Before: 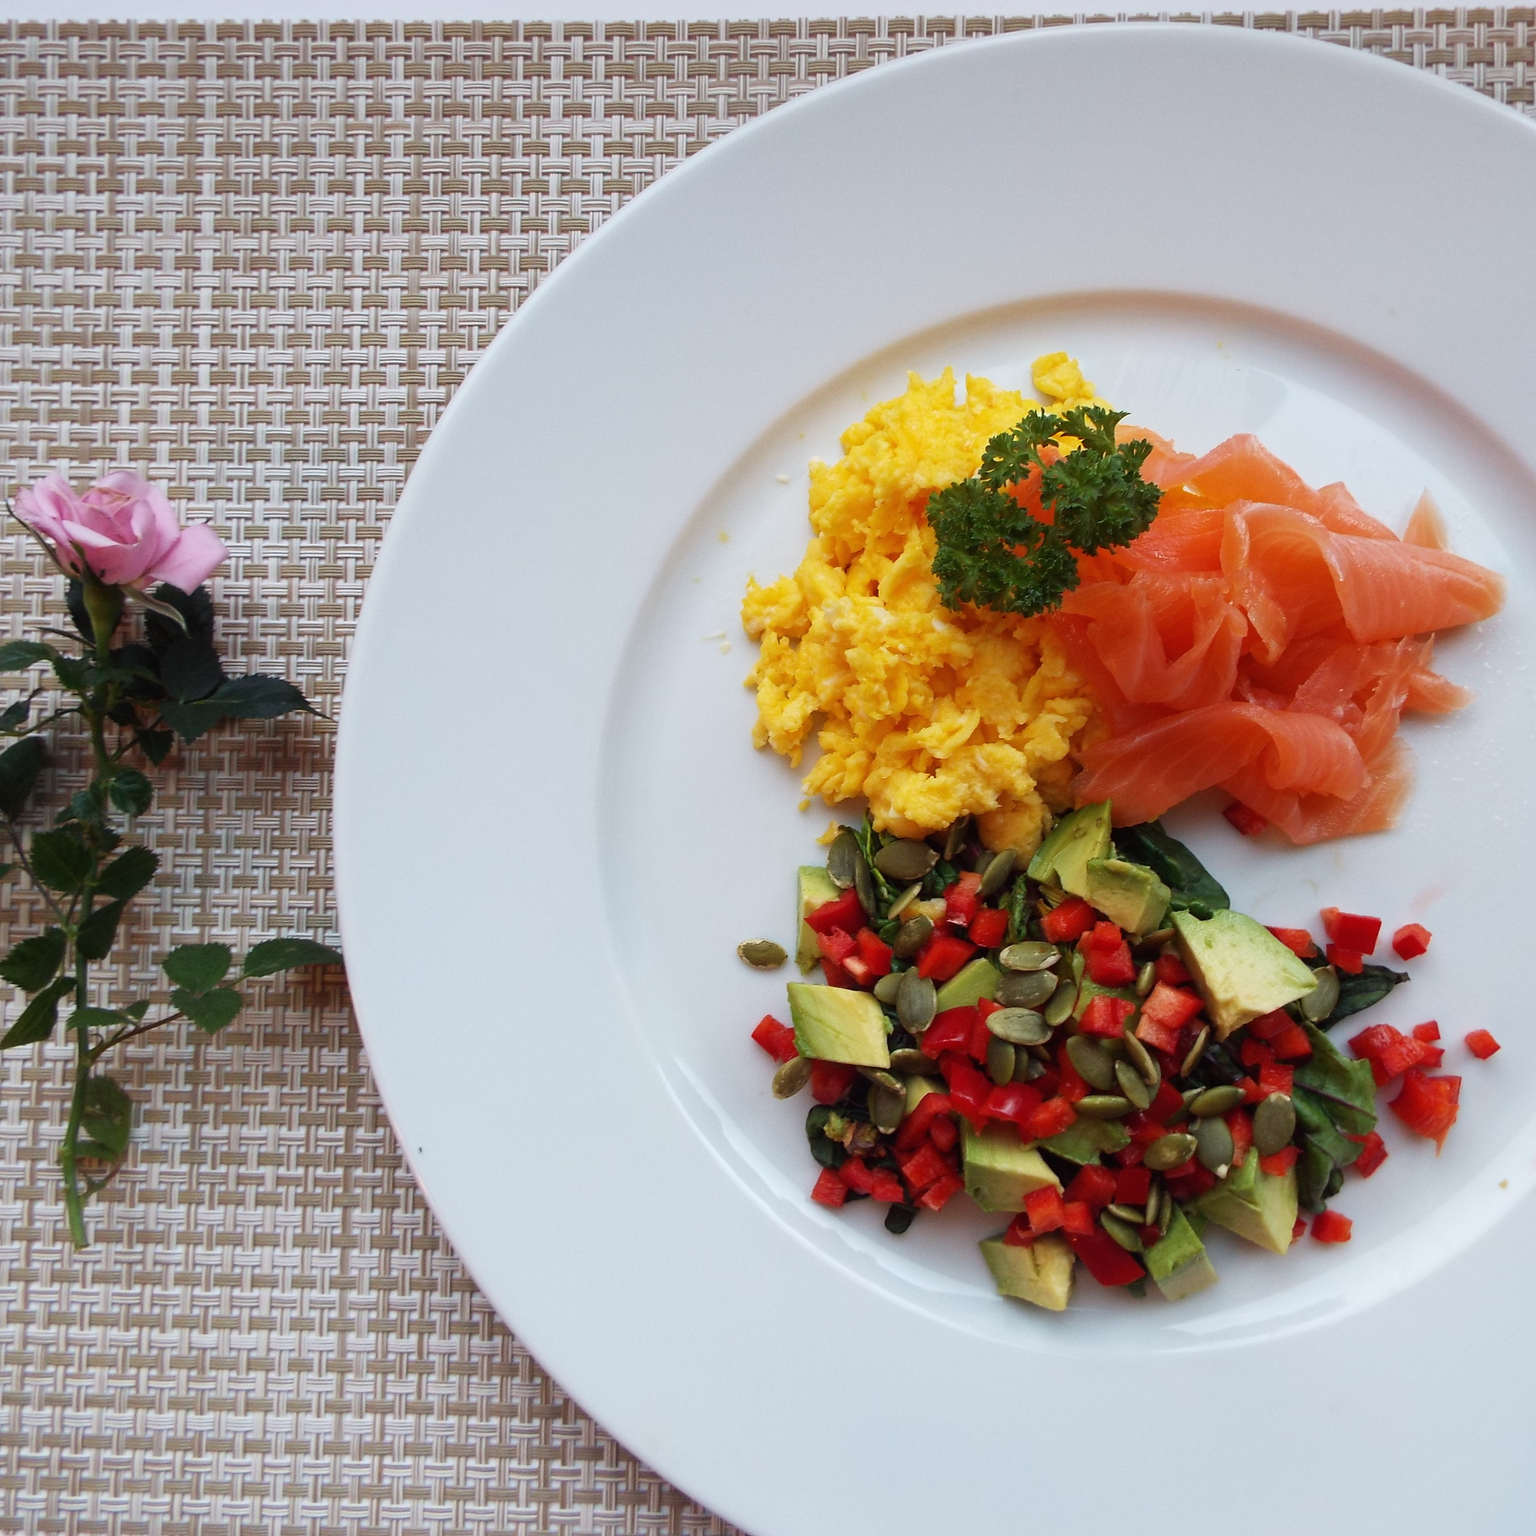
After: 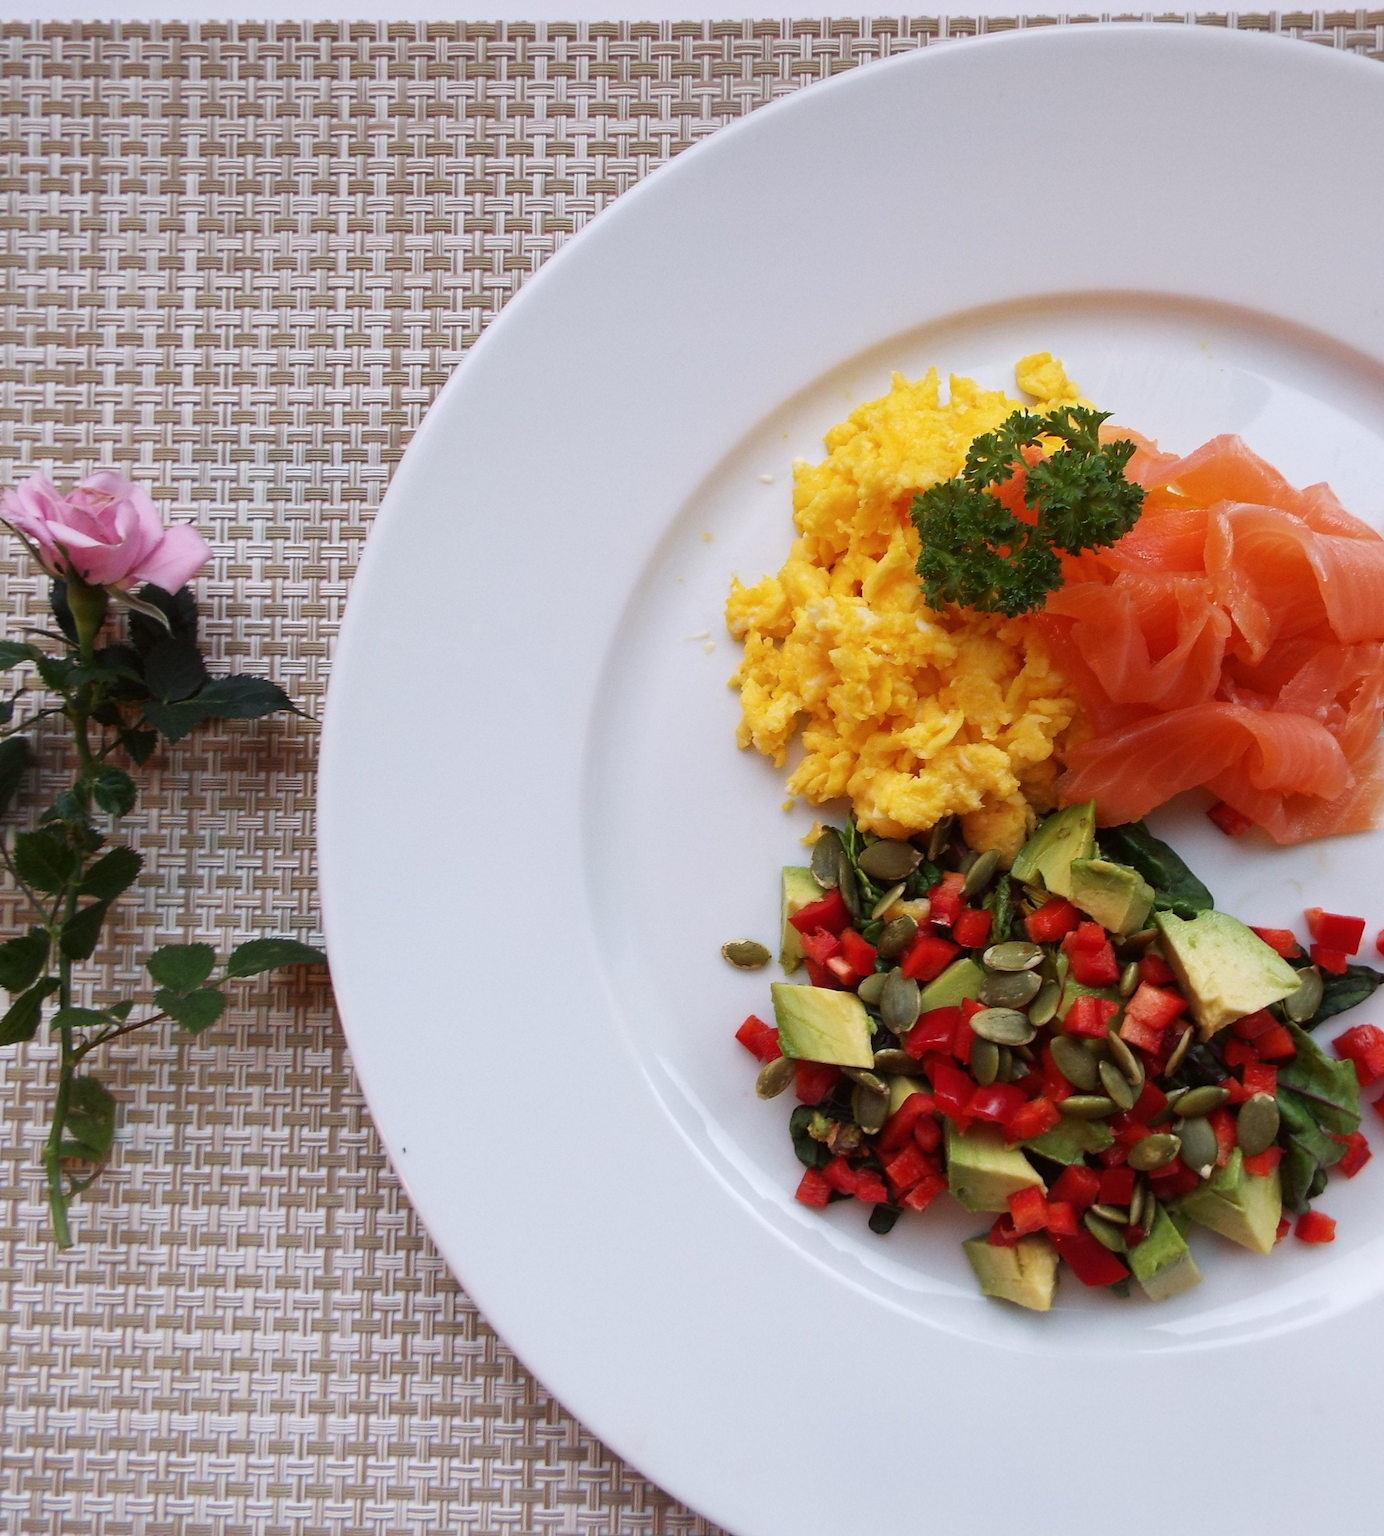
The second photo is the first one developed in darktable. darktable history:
color correction: highlights a* 3.12, highlights b* -1.55, shadows a* -0.101, shadows b* 2.52, saturation 0.98
crop and rotate: left 1.088%, right 8.807%
